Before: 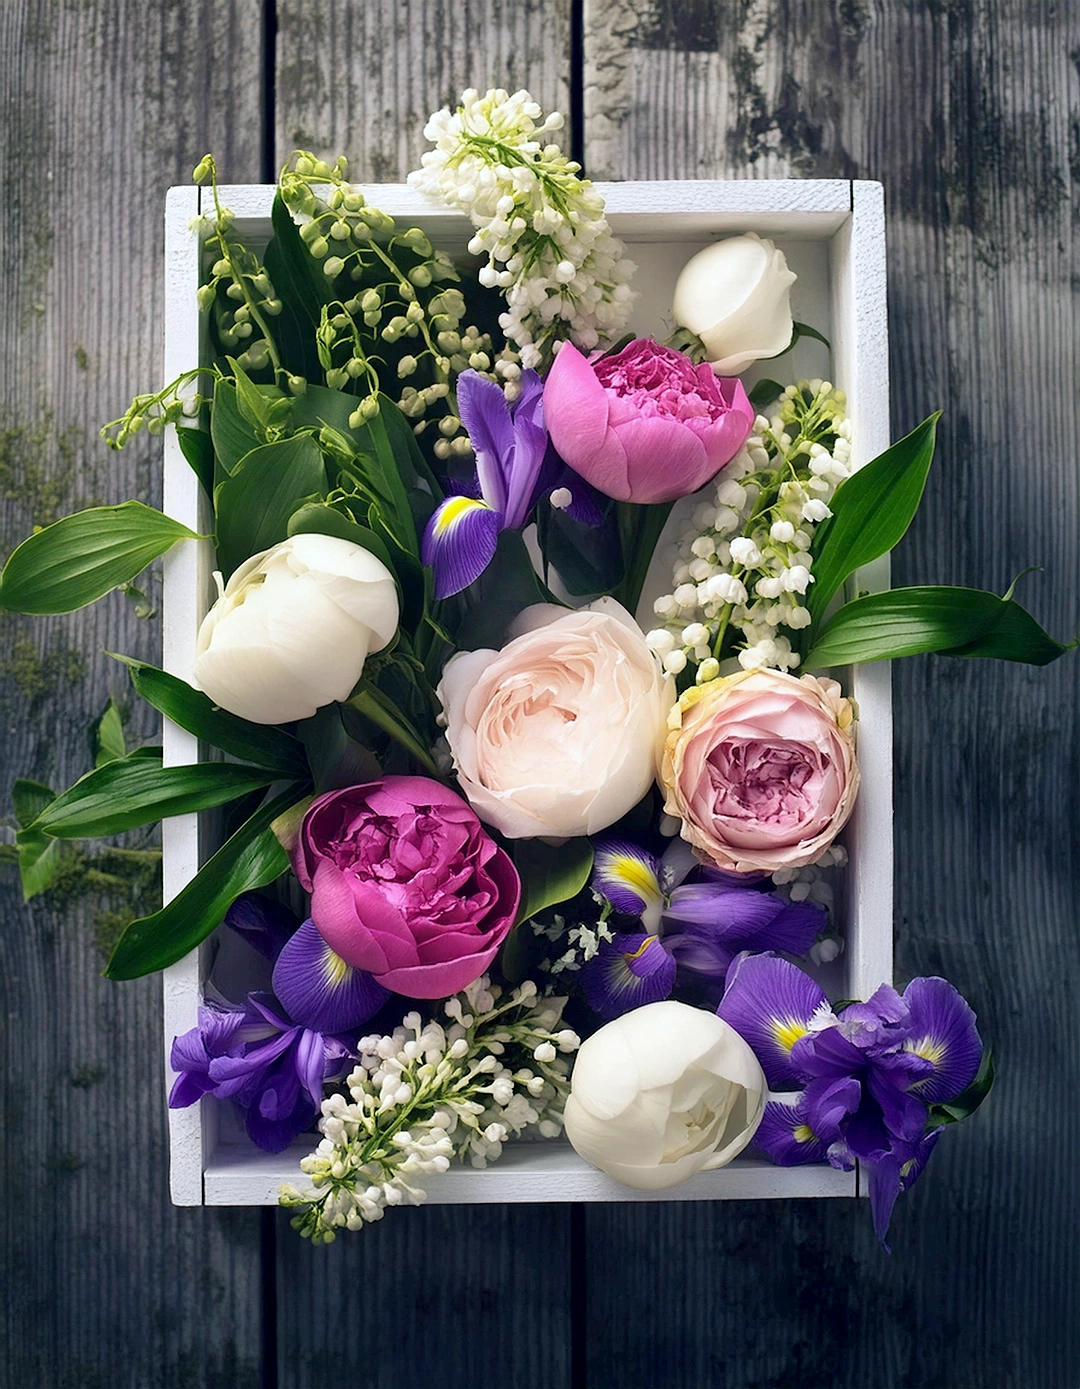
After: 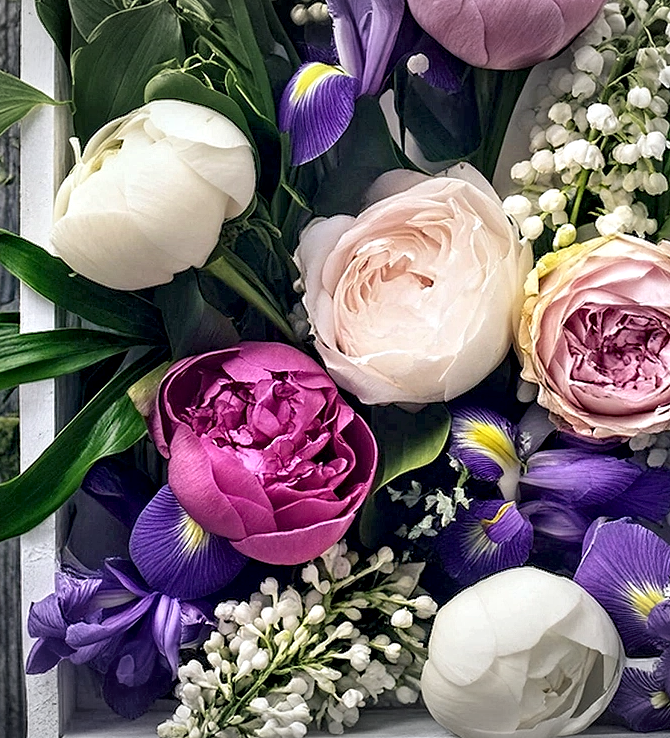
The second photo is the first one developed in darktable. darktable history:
crop: left 13.312%, top 31.28%, right 24.627%, bottom 15.582%
vignetting: fall-off start 100%, brightness -0.282, width/height ratio 1.31
contrast equalizer: octaves 7, y [[0.5, 0.542, 0.583, 0.625, 0.667, 0.708], [0.5 ×6], [0.5 ×6], [0 ×6], [0 ×6]]
